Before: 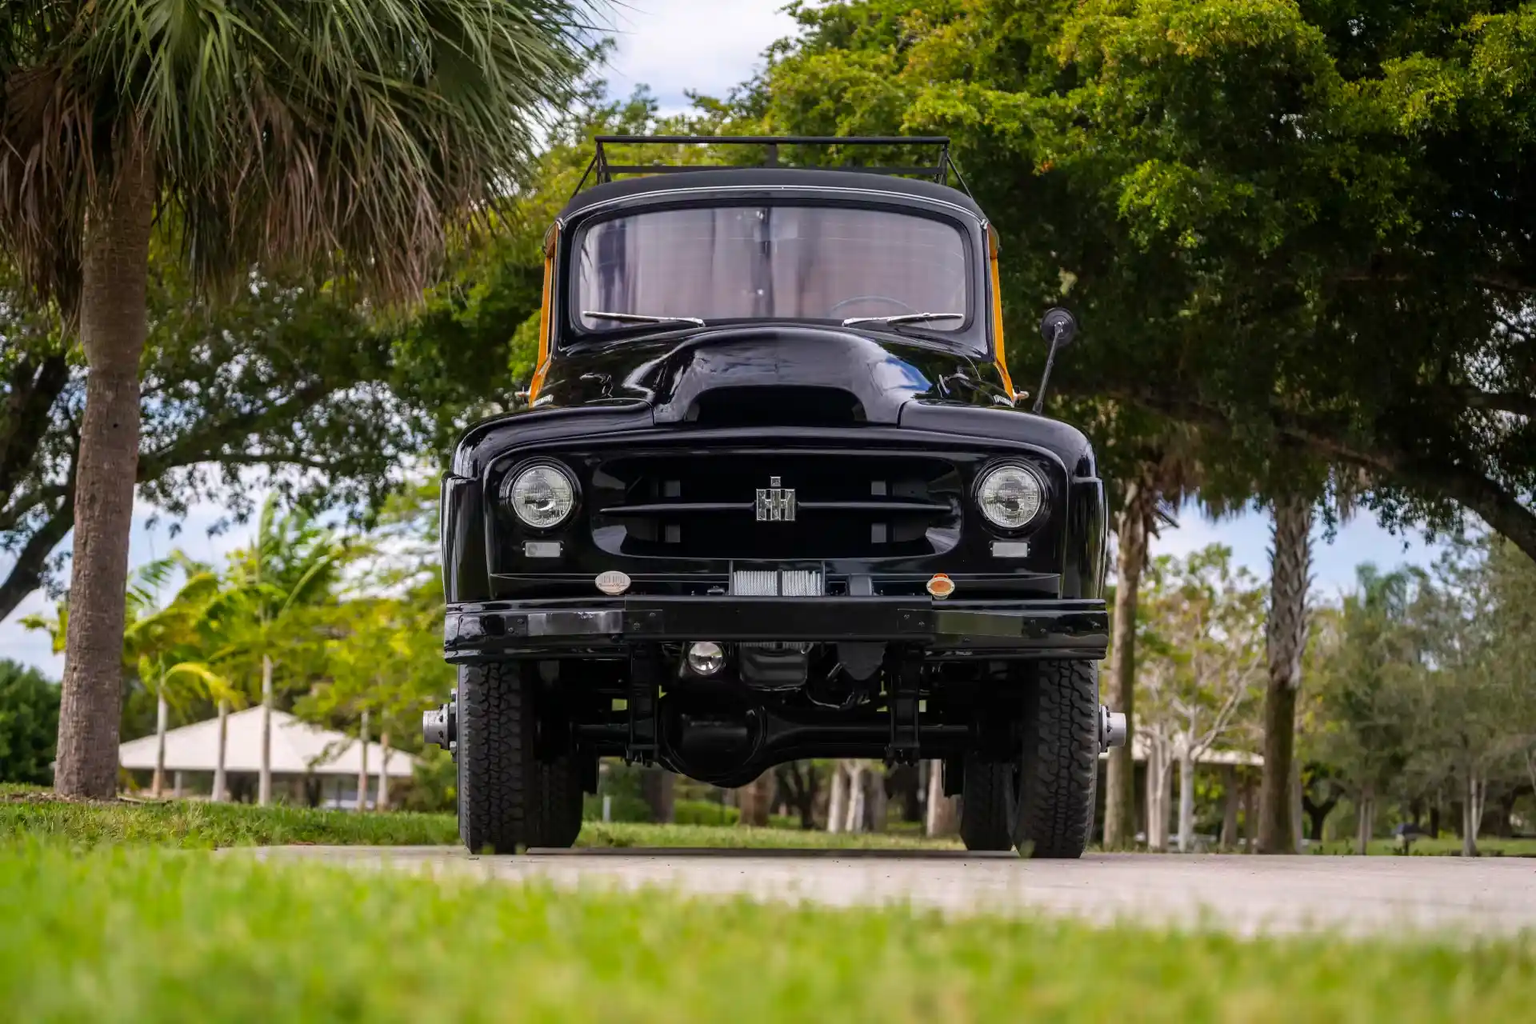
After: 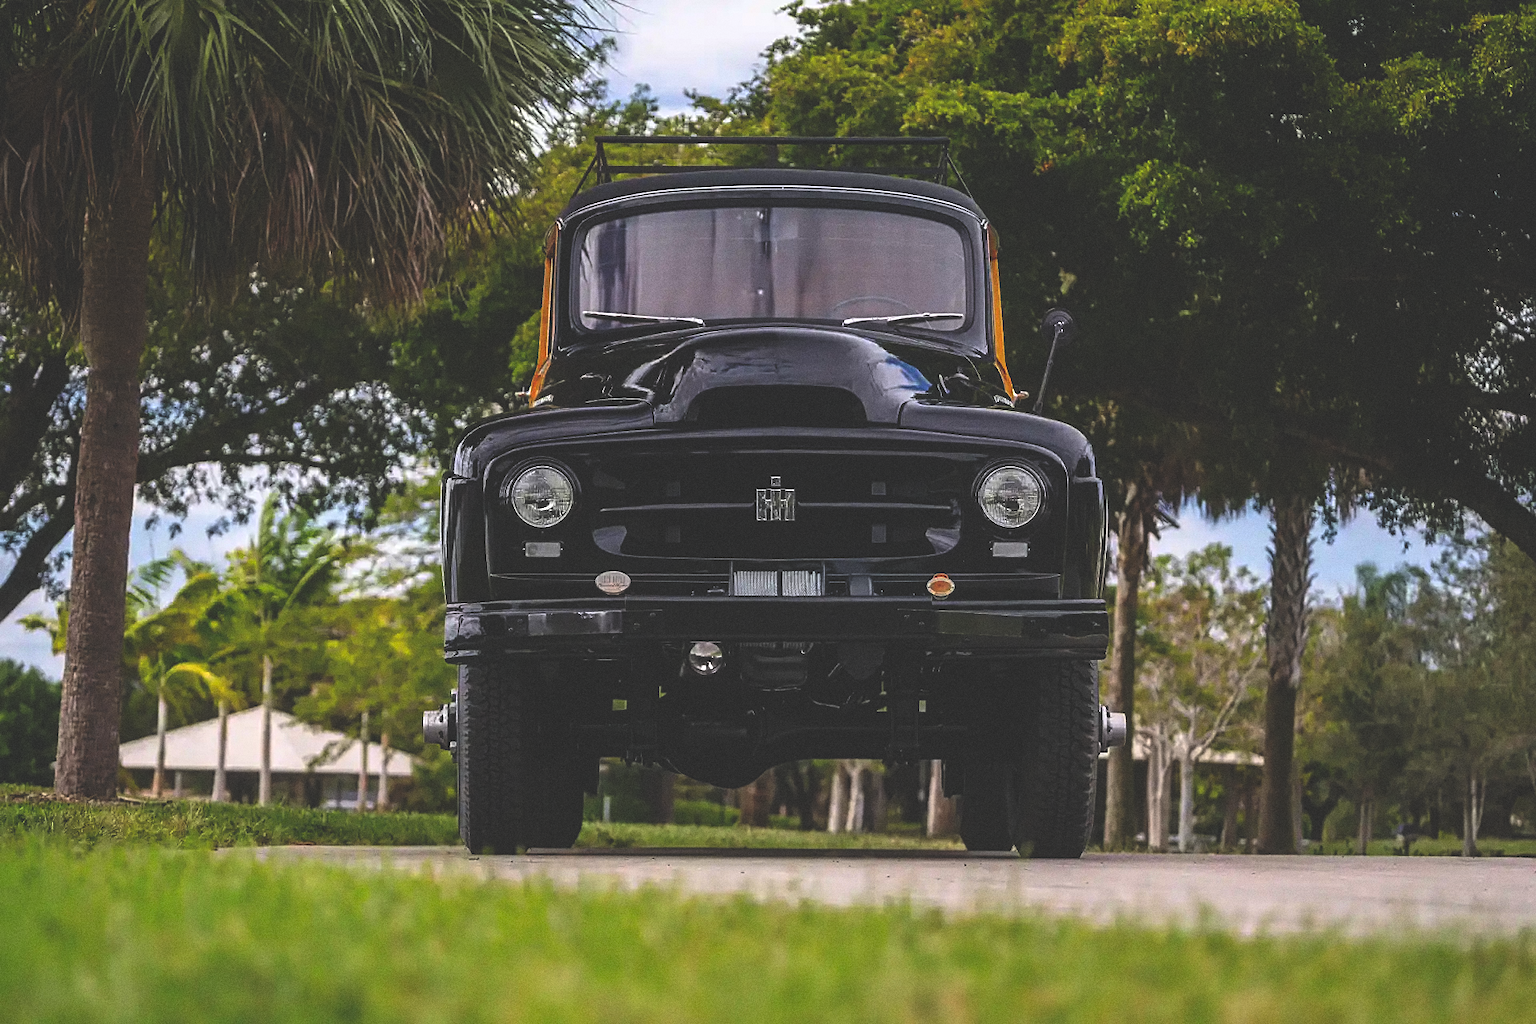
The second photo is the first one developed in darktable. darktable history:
grain: coarseness 0.09 ISO
sharpen: on, module defaults
rgb curve: curves: ch0 [(0, 0.186) (0.314, 0.284) (0.775, 0.708) (1, 1)], compensate middle gray true, preserve colors none
